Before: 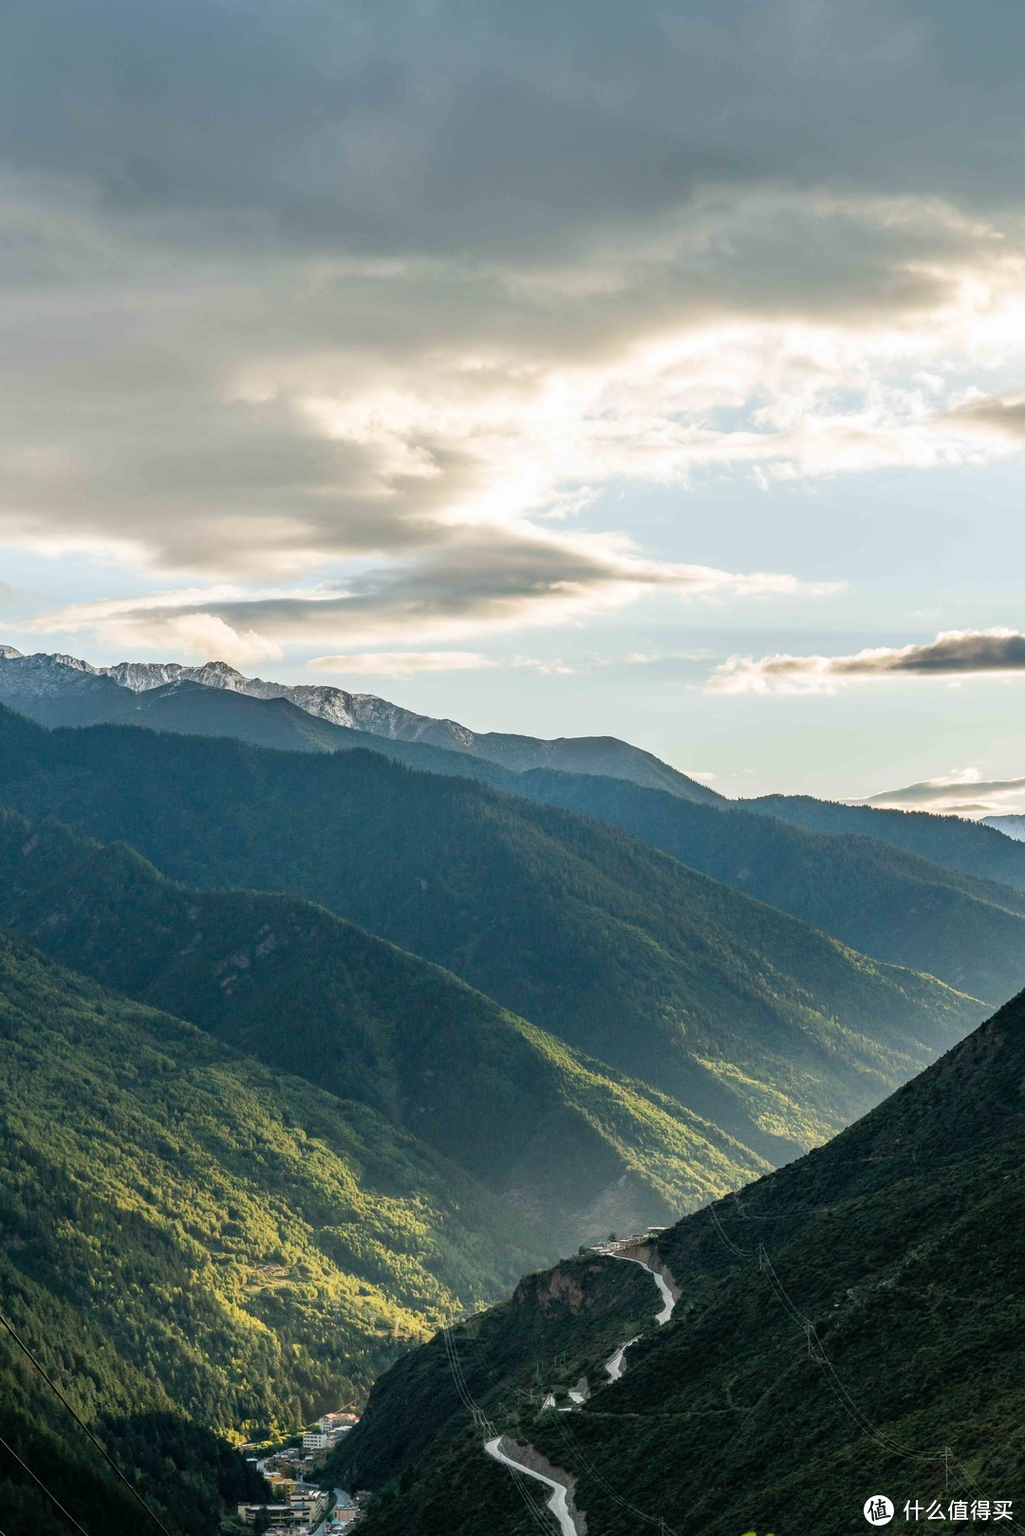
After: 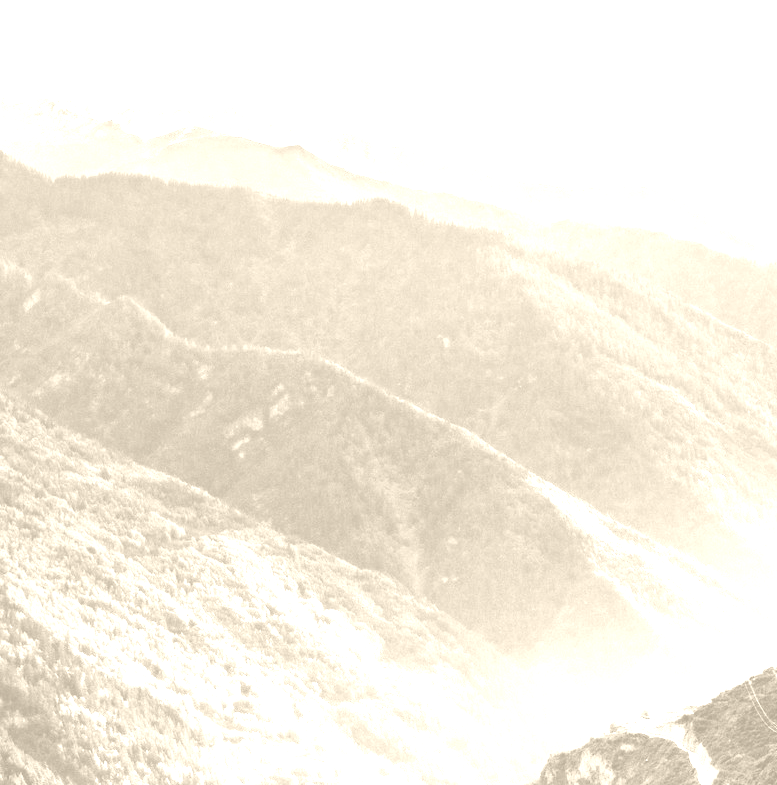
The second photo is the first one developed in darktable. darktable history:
white balance: red 4.26, blue 1.802
color zones: curves: ch2 [(0, 0.5) (0.143, 0.517) (0.286, 0.571) (0.429, 0.522) (0.571, 0.5) (0.714, 0.5) (0.857, 0.5) (1, 0.5)]
crop: top 36.498%, right 27.964%, bottom 14.995%
colorize: hue 36°, saturation 71%, lightness 80.79%
